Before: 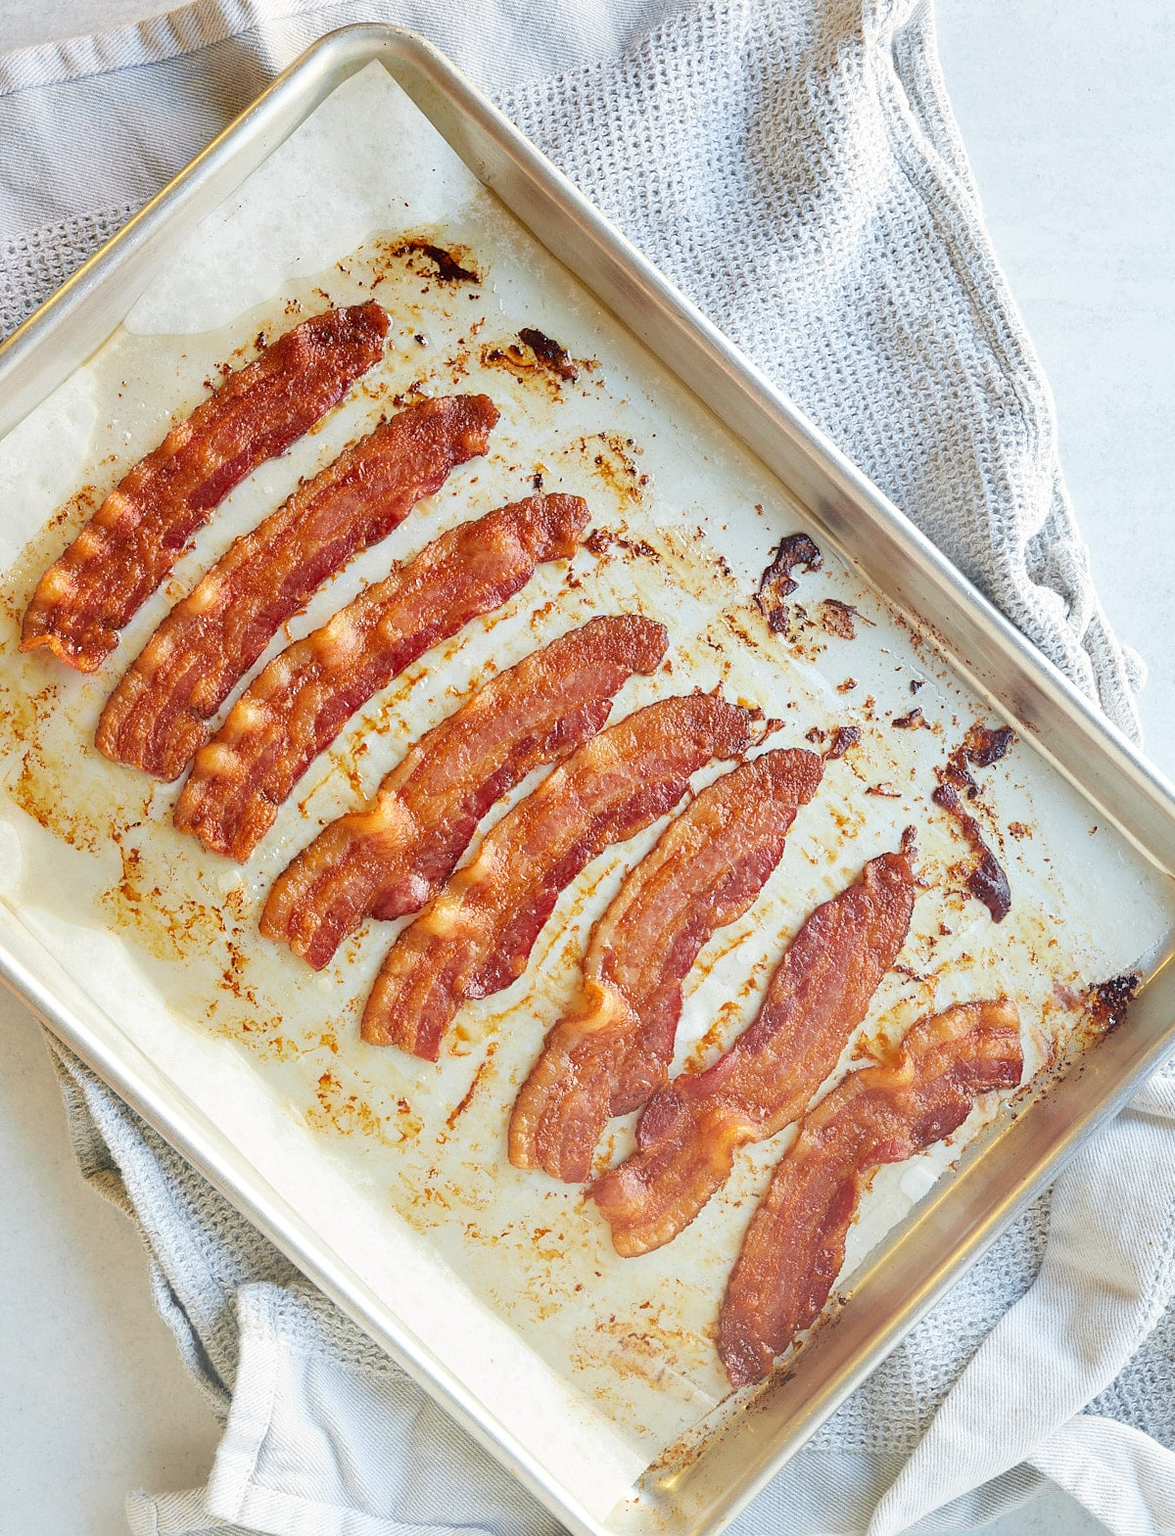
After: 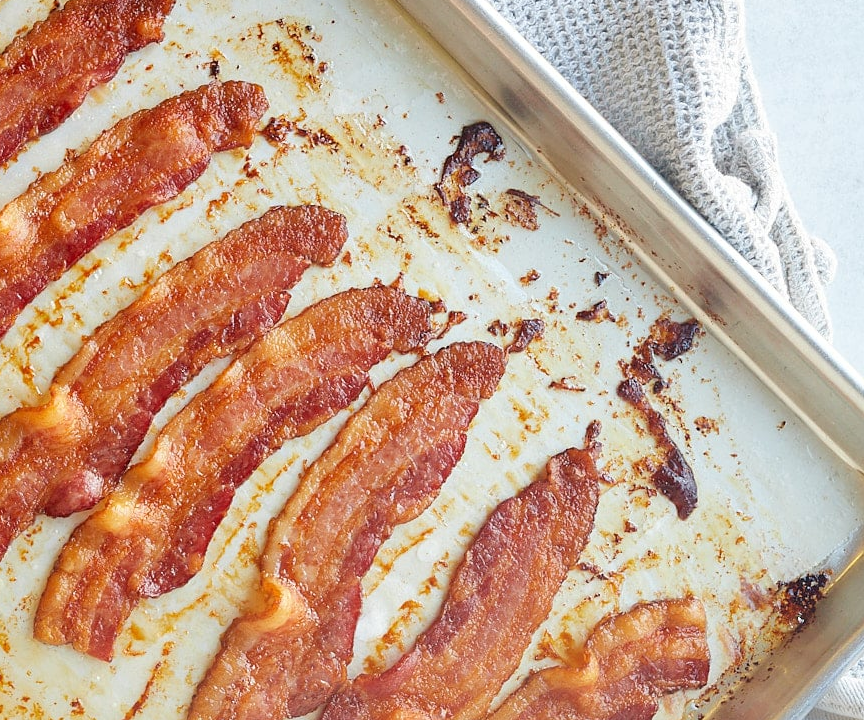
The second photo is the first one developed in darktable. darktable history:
crop and rotate: left 27.938%, top 27.046%, bottom 27.046%
